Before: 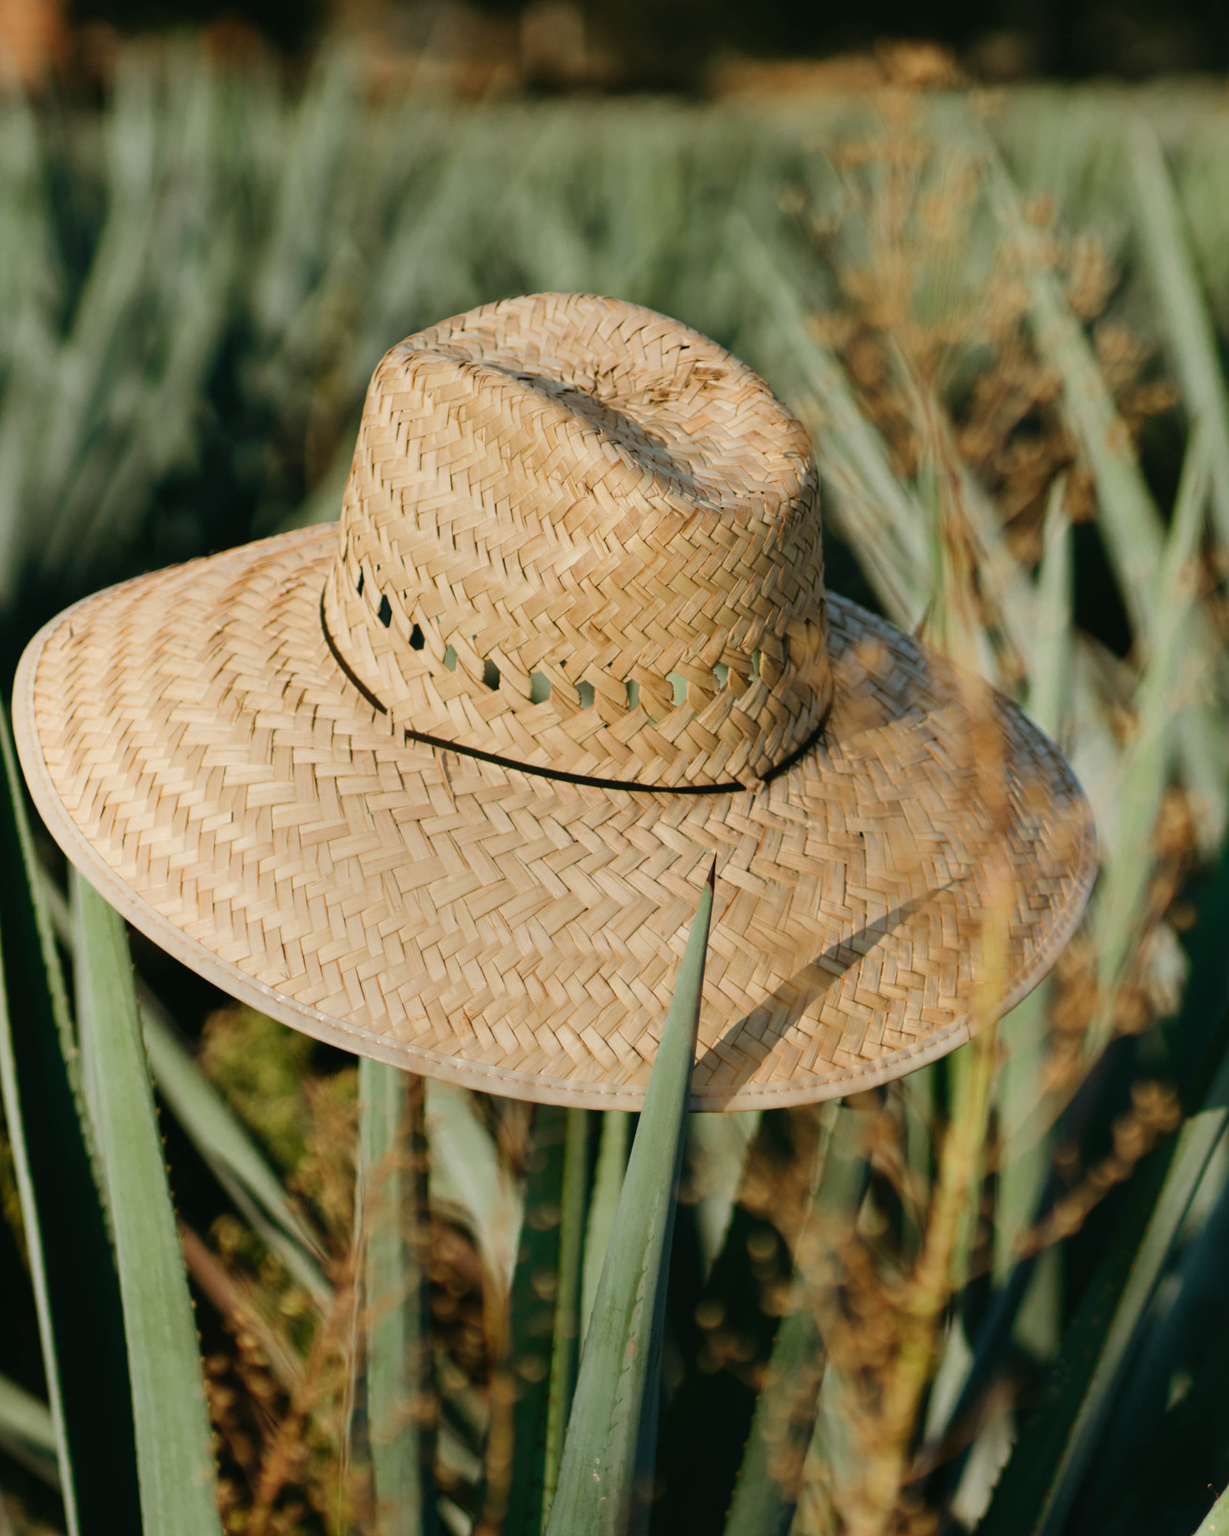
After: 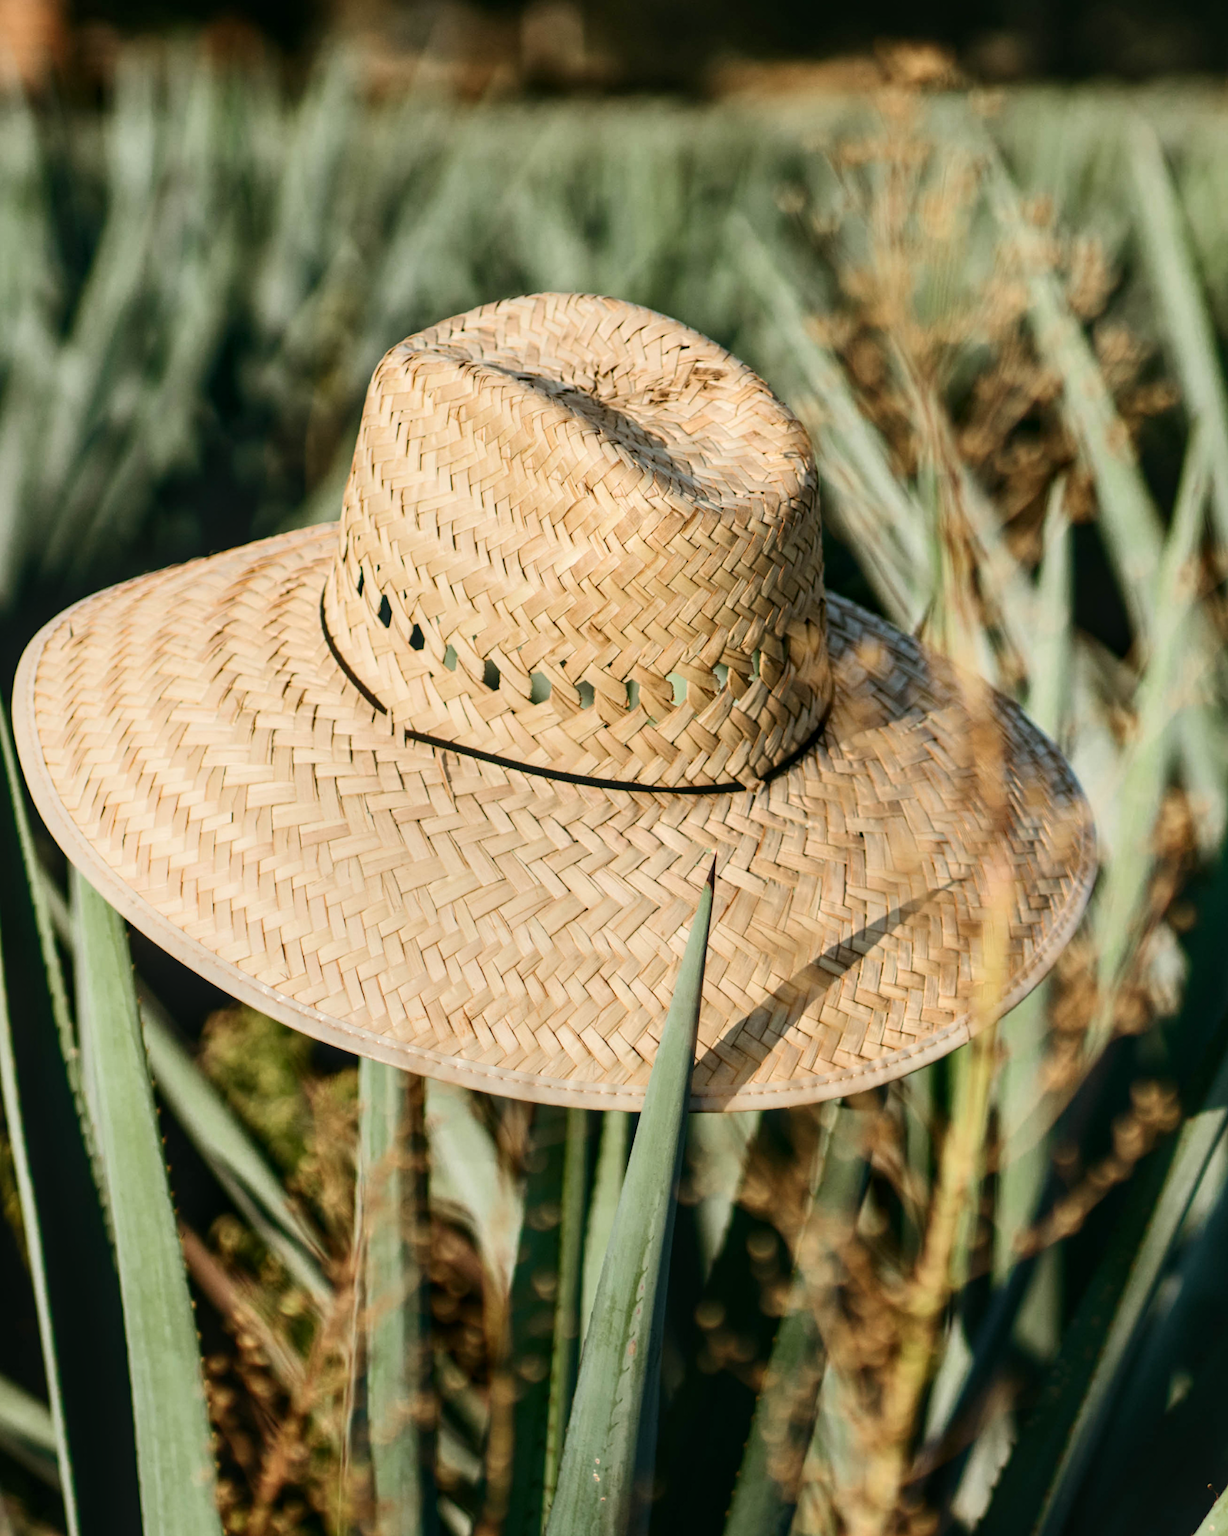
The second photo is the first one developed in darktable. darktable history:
local contrast: on, module defaults
contrast brightness saturation: contrast 0.24, brightness 0.092
